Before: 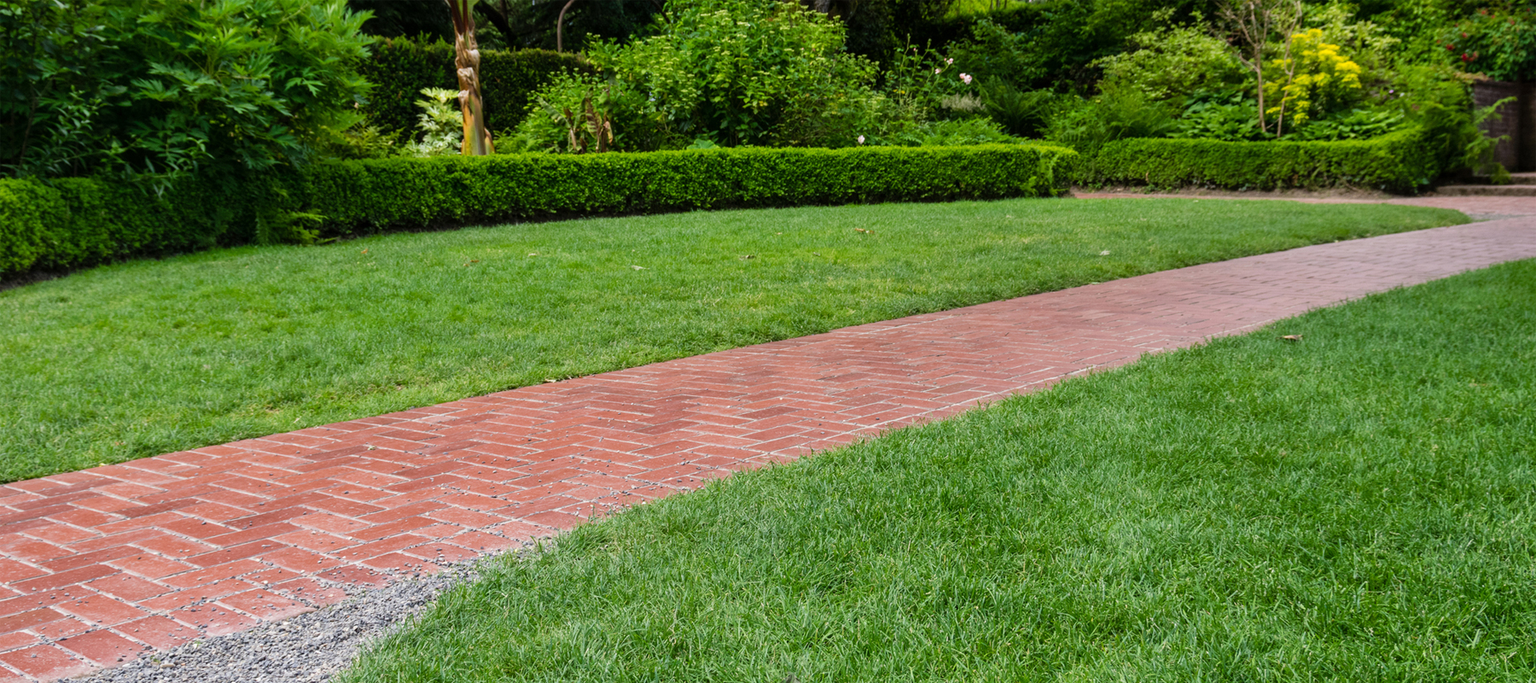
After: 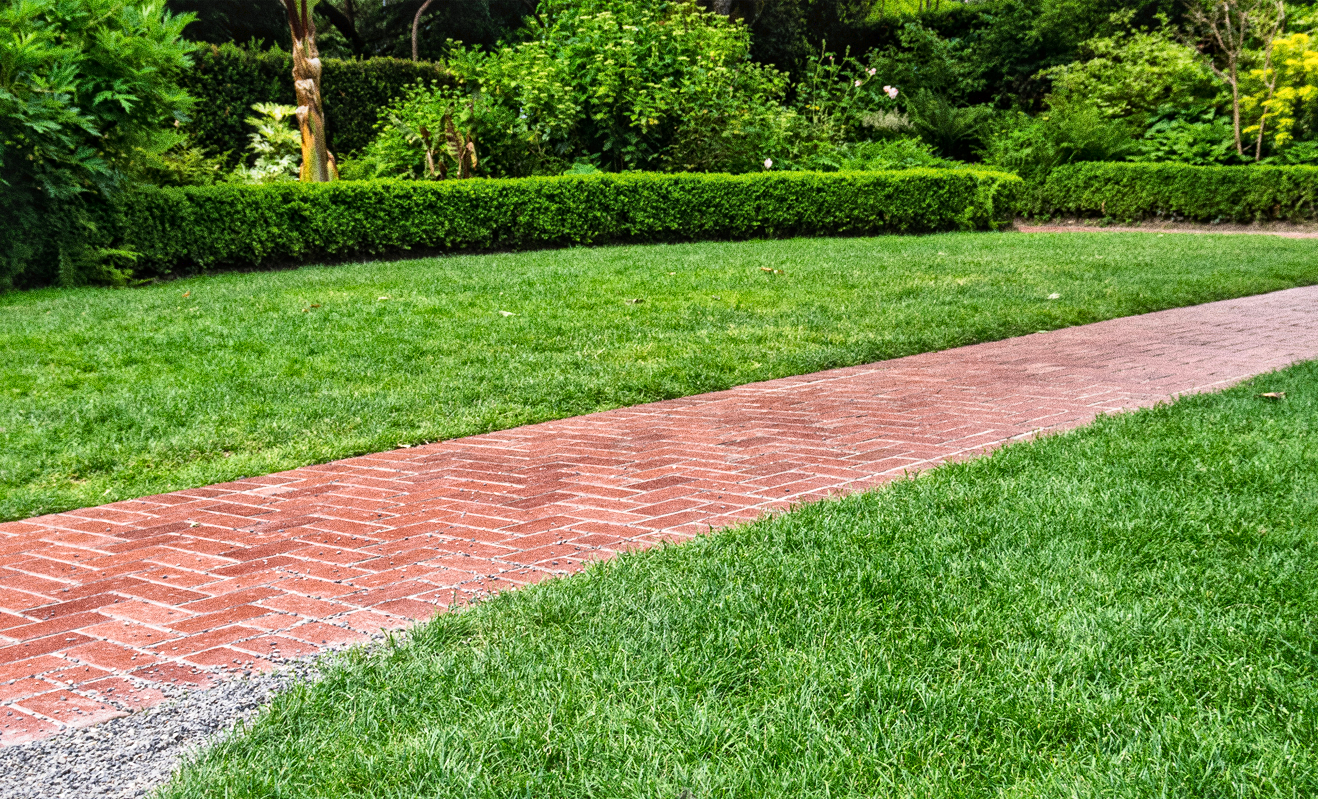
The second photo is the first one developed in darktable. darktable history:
crop: left 13.443%, right 13.31%
tone curve: curves: ch0 [(0, 0) (0.003, 0.045) (0.011, 0.051) (0.025, 0.057) (0.044, 0.074) (0.069, 0.096) (0.1, 0.125) (0.136, 0.16) (0.177, 0.201) (0.224, 0.242) (0.277, 0.299) (0.335, 0.362) (0.399, 0.432) (0.468, 0.512) (0.543, 0.601) (0.623, 0.691) (0.709, 0.786) (0.801, 0.876) (0.898, 0.927) (1, 1)], preserve colors none
local contrast: mode bilateral grid, contrast 20, coarseness 19, detail 163%, midtone range 0.2
grain: coarseness 10.62 ISO, strength 55.56%
